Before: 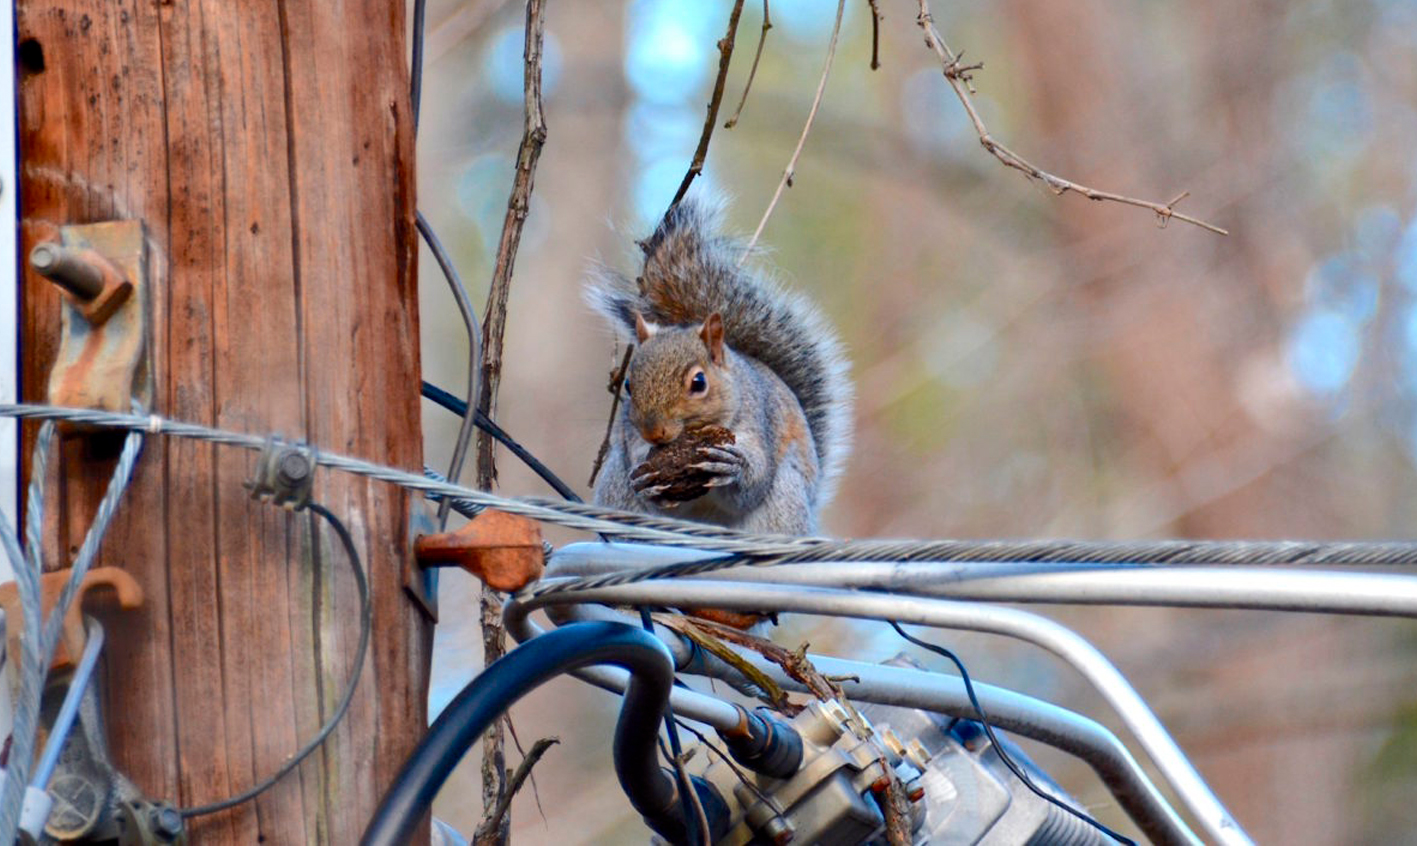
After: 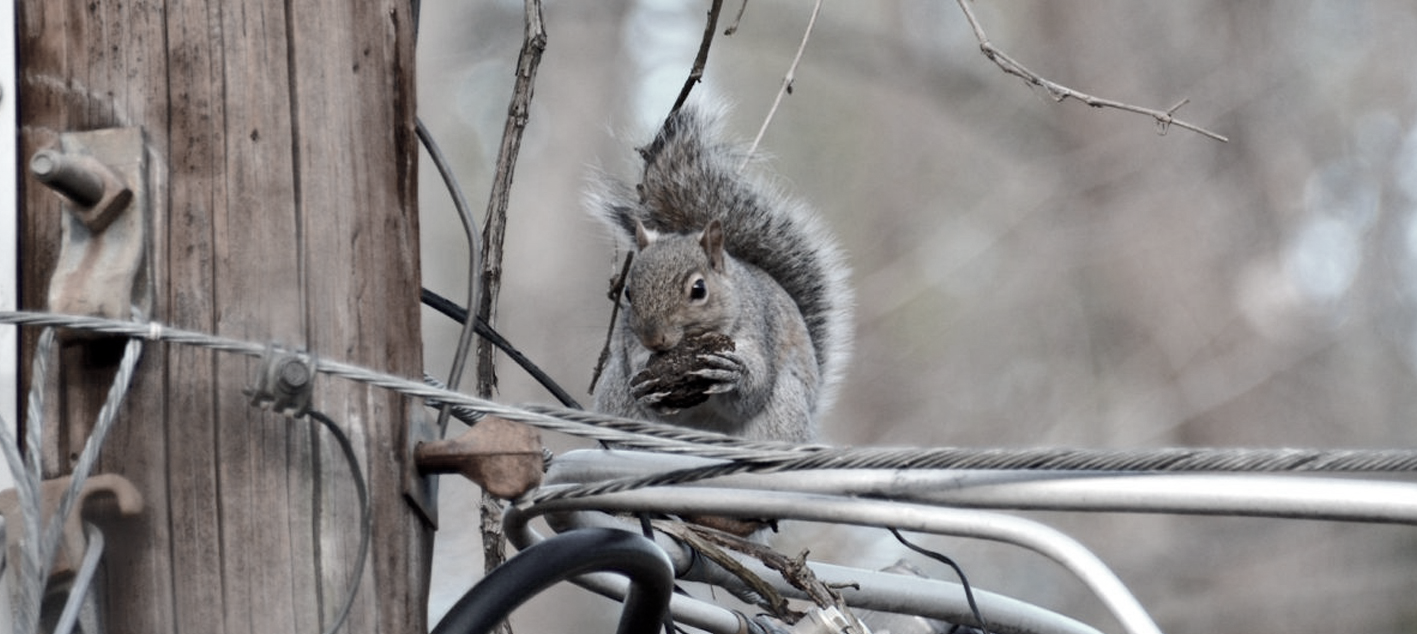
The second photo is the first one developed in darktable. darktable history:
color correction: highlights b* 0.002, saturation 0.204
crop: top 11.029%, bottom 13.933%
